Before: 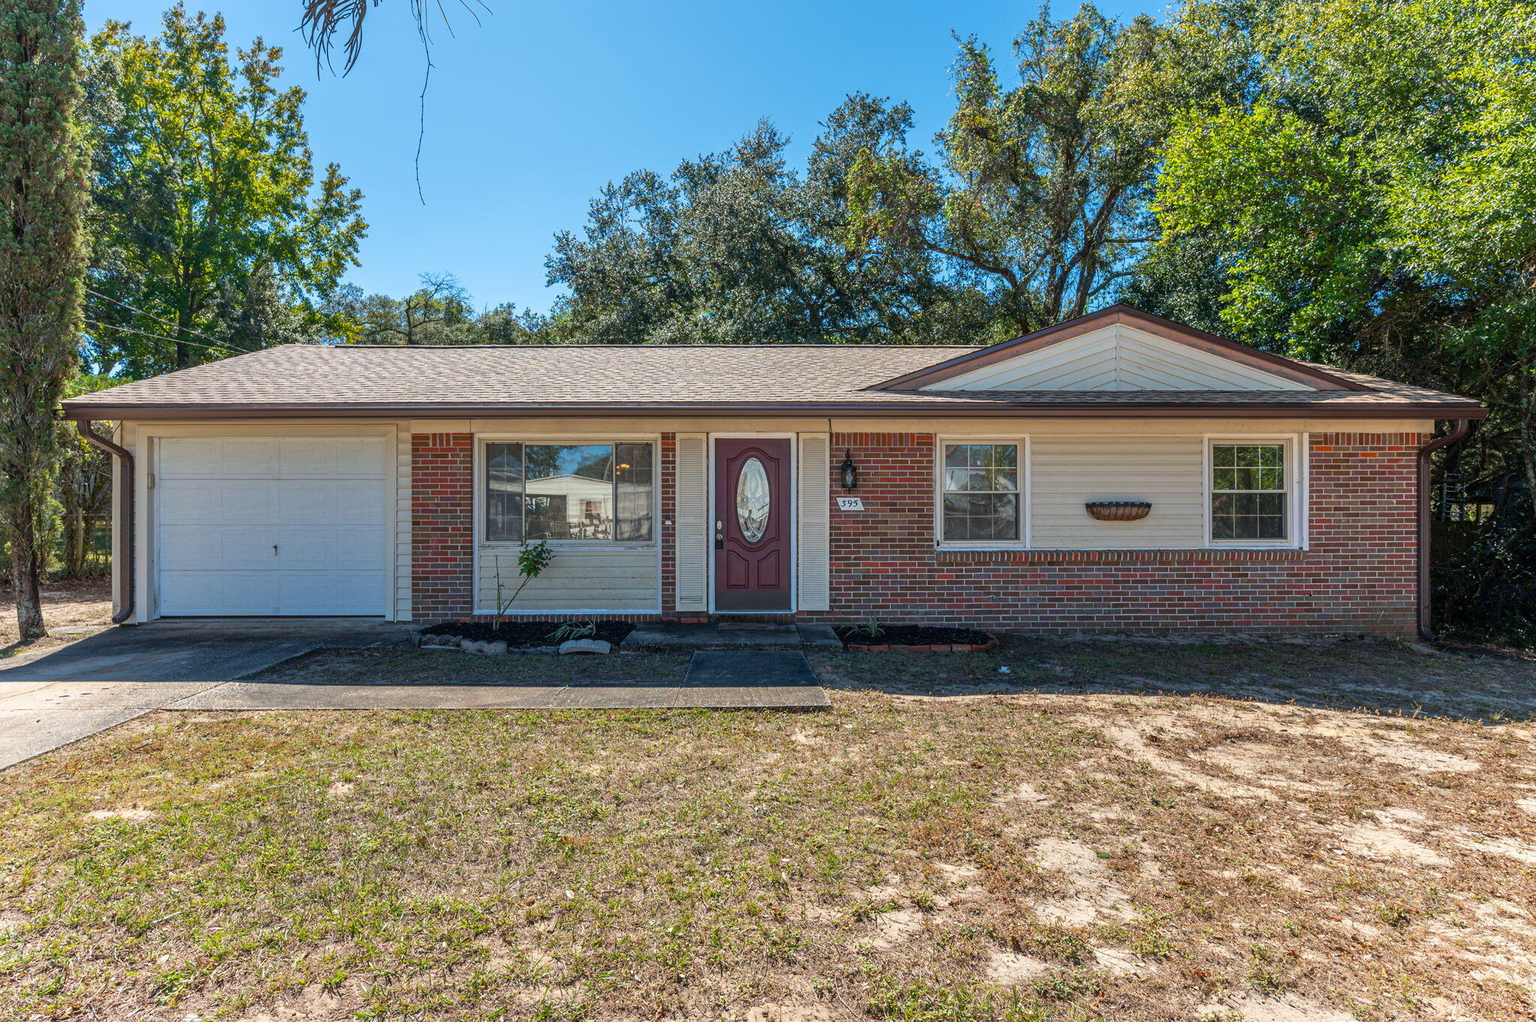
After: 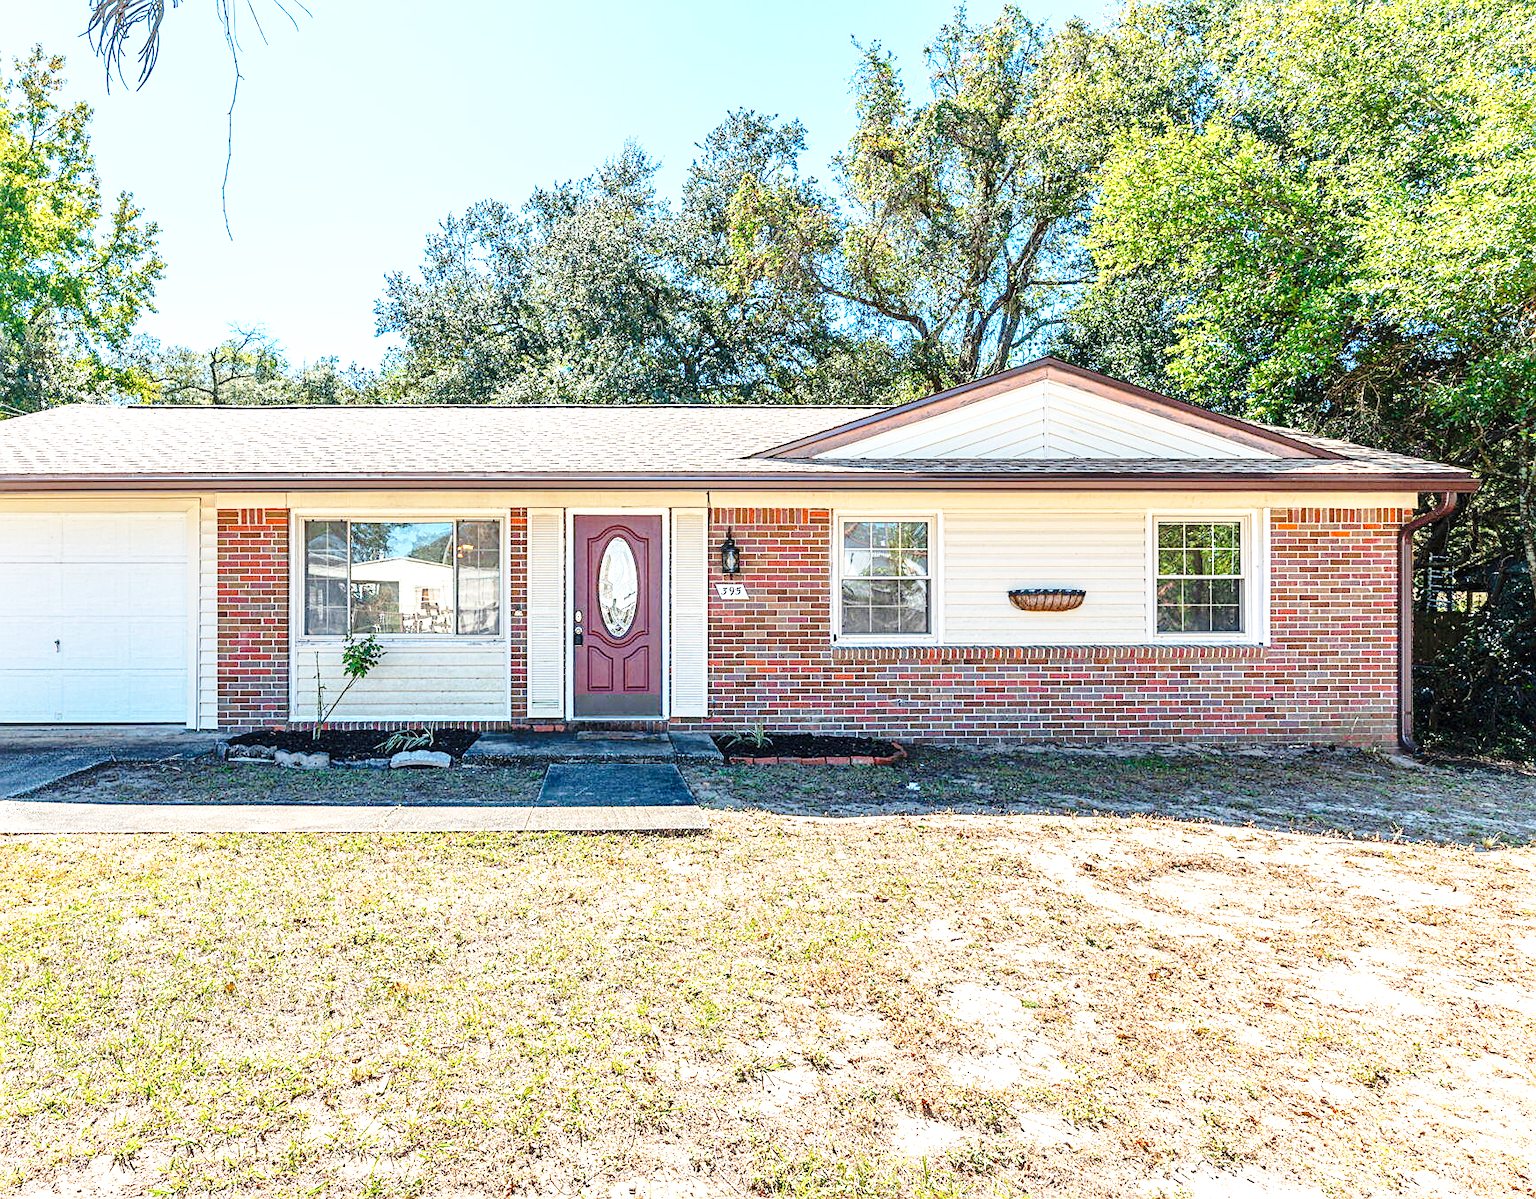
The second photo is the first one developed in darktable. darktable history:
crop and rotate: left 14.773%
base curve: curves: ch0 [(0, 0) (0.028, 0.03) (0.121, 0.232) (0.46, 0.748) (0.859, 0.968) (1, 1)], preserve colors none
sharpen: on, module defaults
exposure: black level correction 0, exposure 1.199 EV, compensate highlight preservation false
